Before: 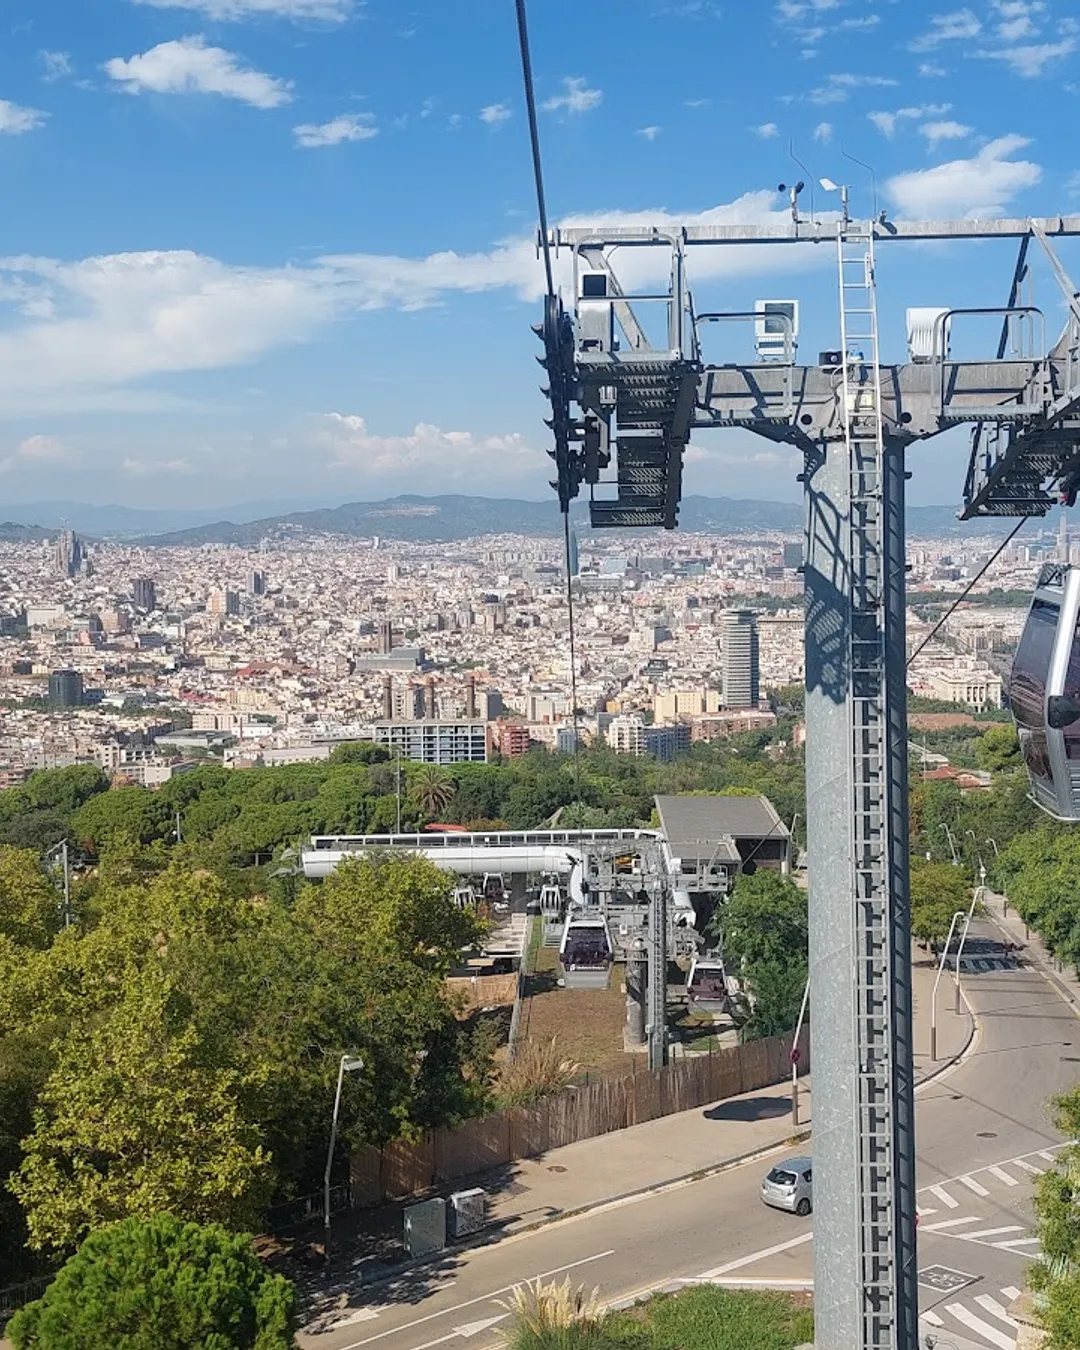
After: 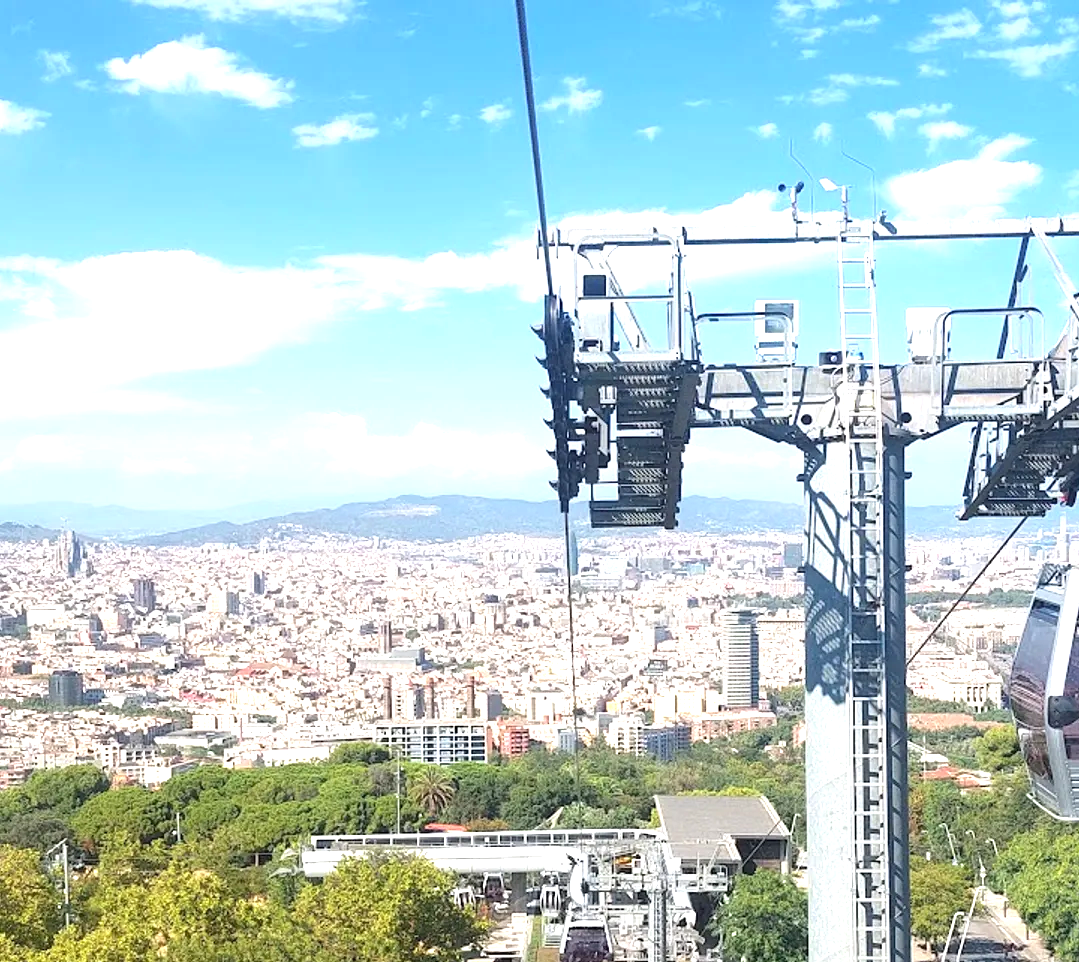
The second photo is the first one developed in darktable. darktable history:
exposure: black level correction 0, exposure 1.2 EV, compensate highlight preservation false
crop: right 0.001%, bottom 28.7%
